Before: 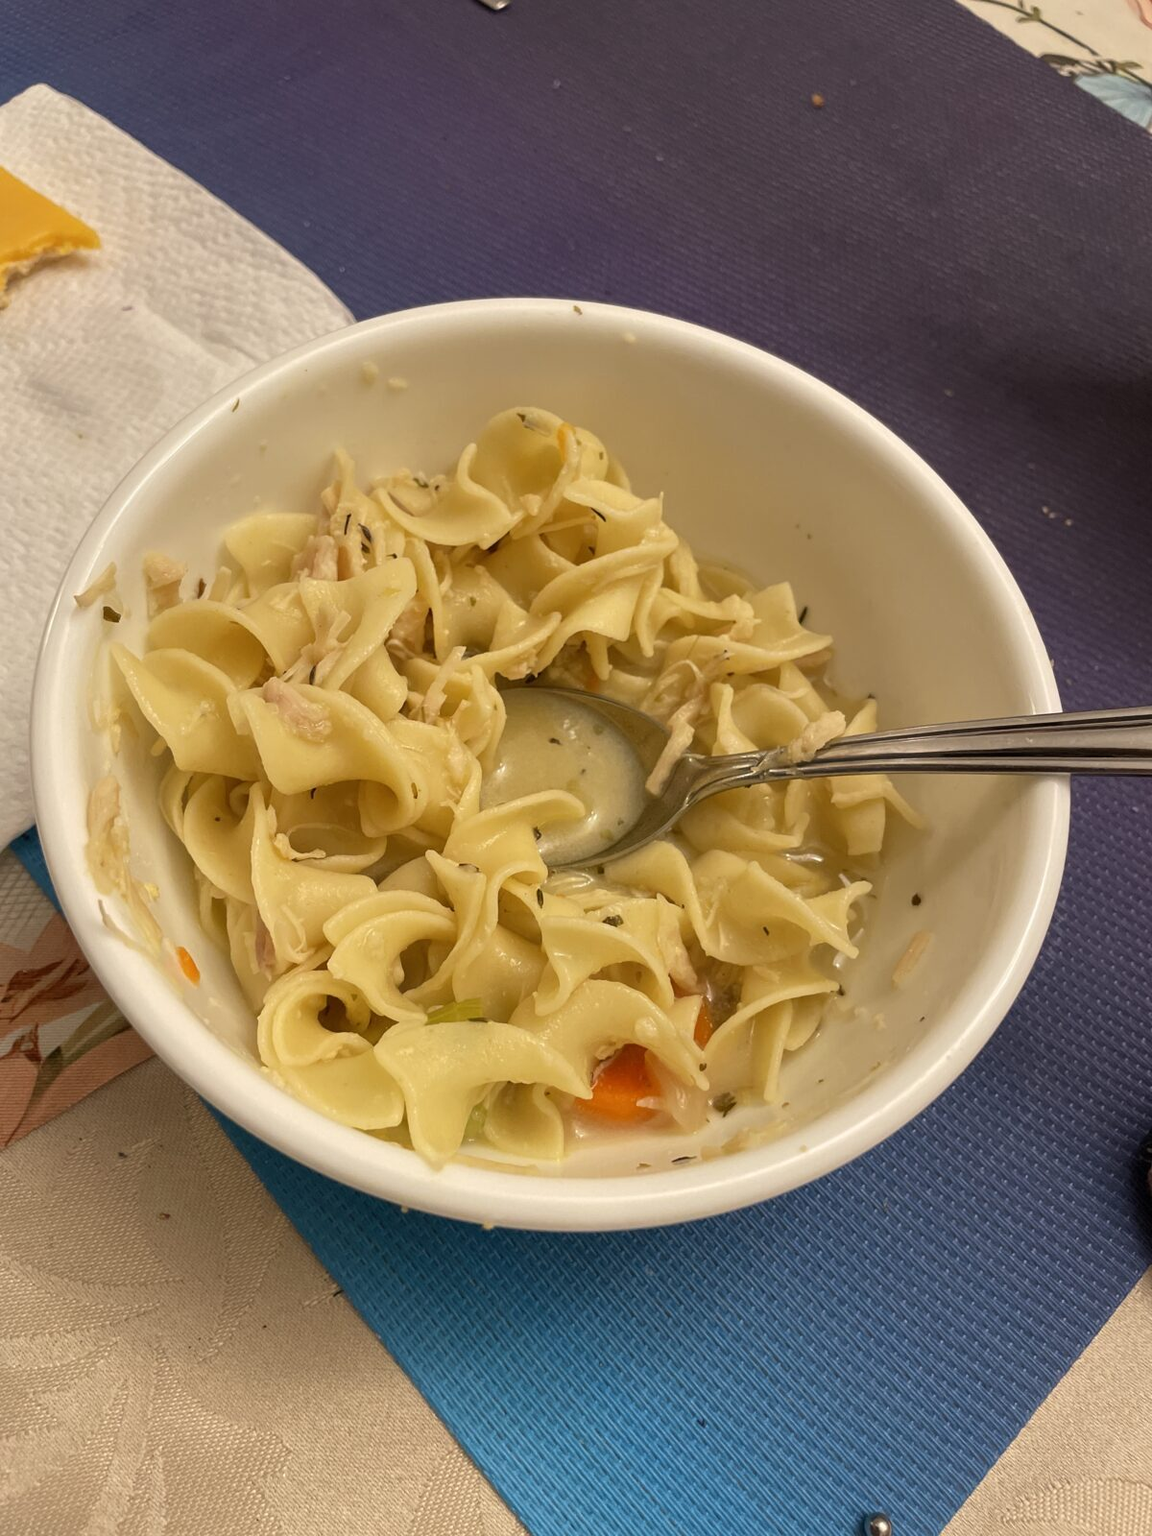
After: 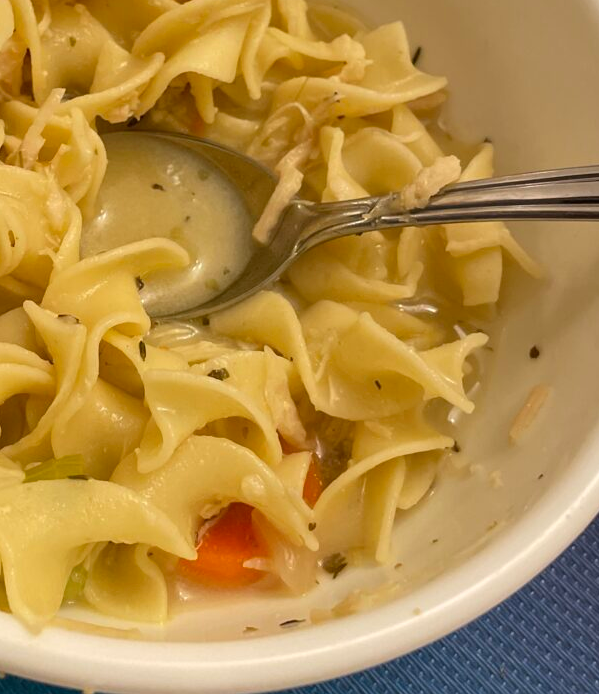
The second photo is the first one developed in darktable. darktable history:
crop: left 35.051%, top 36.588%, right 15%, bottom 19.998%
